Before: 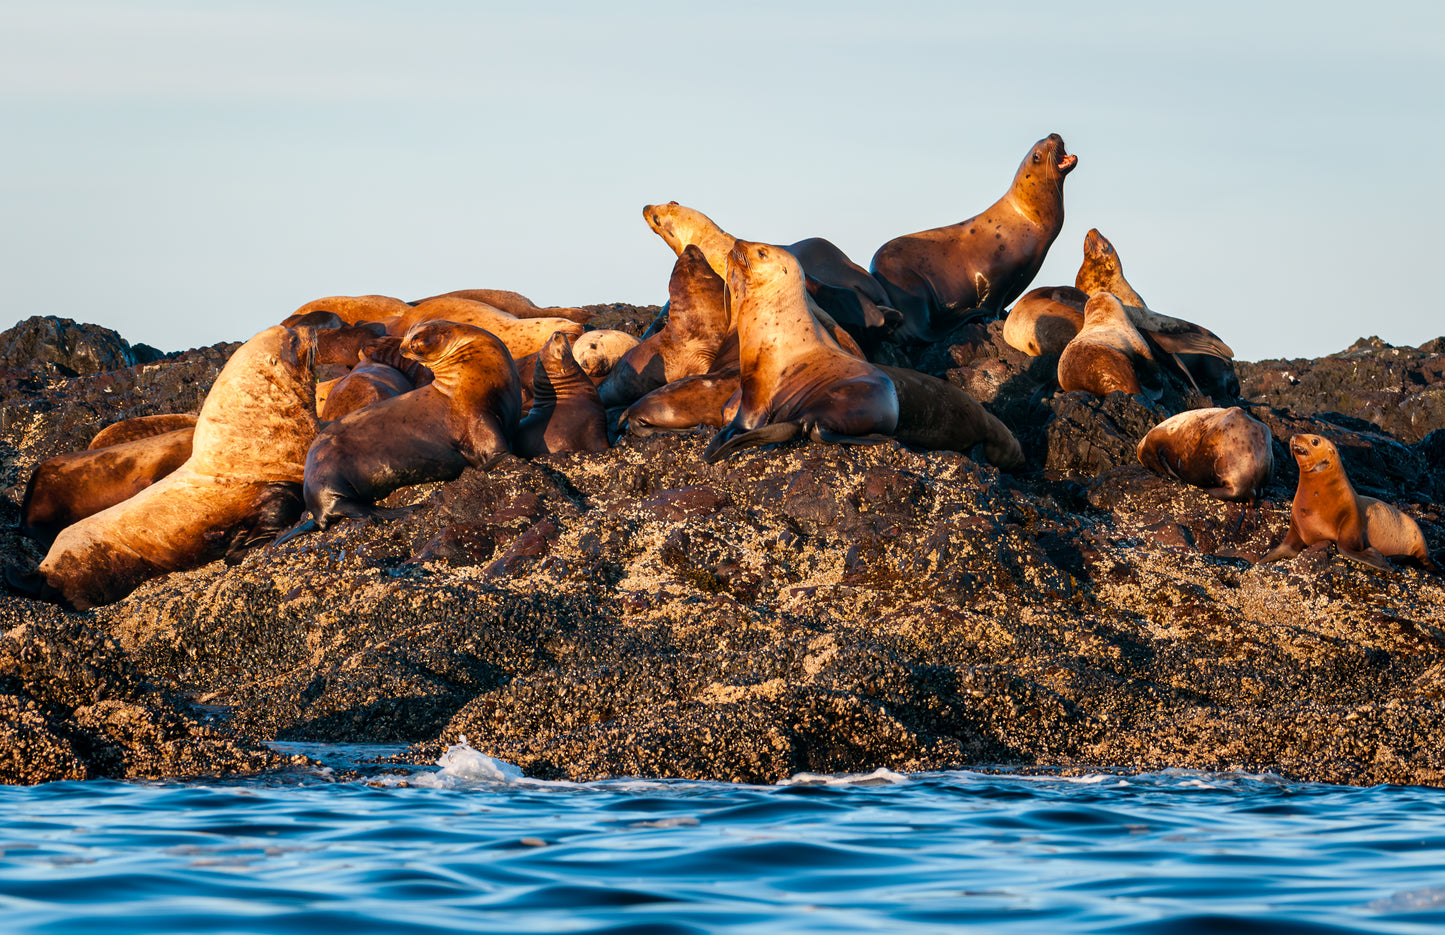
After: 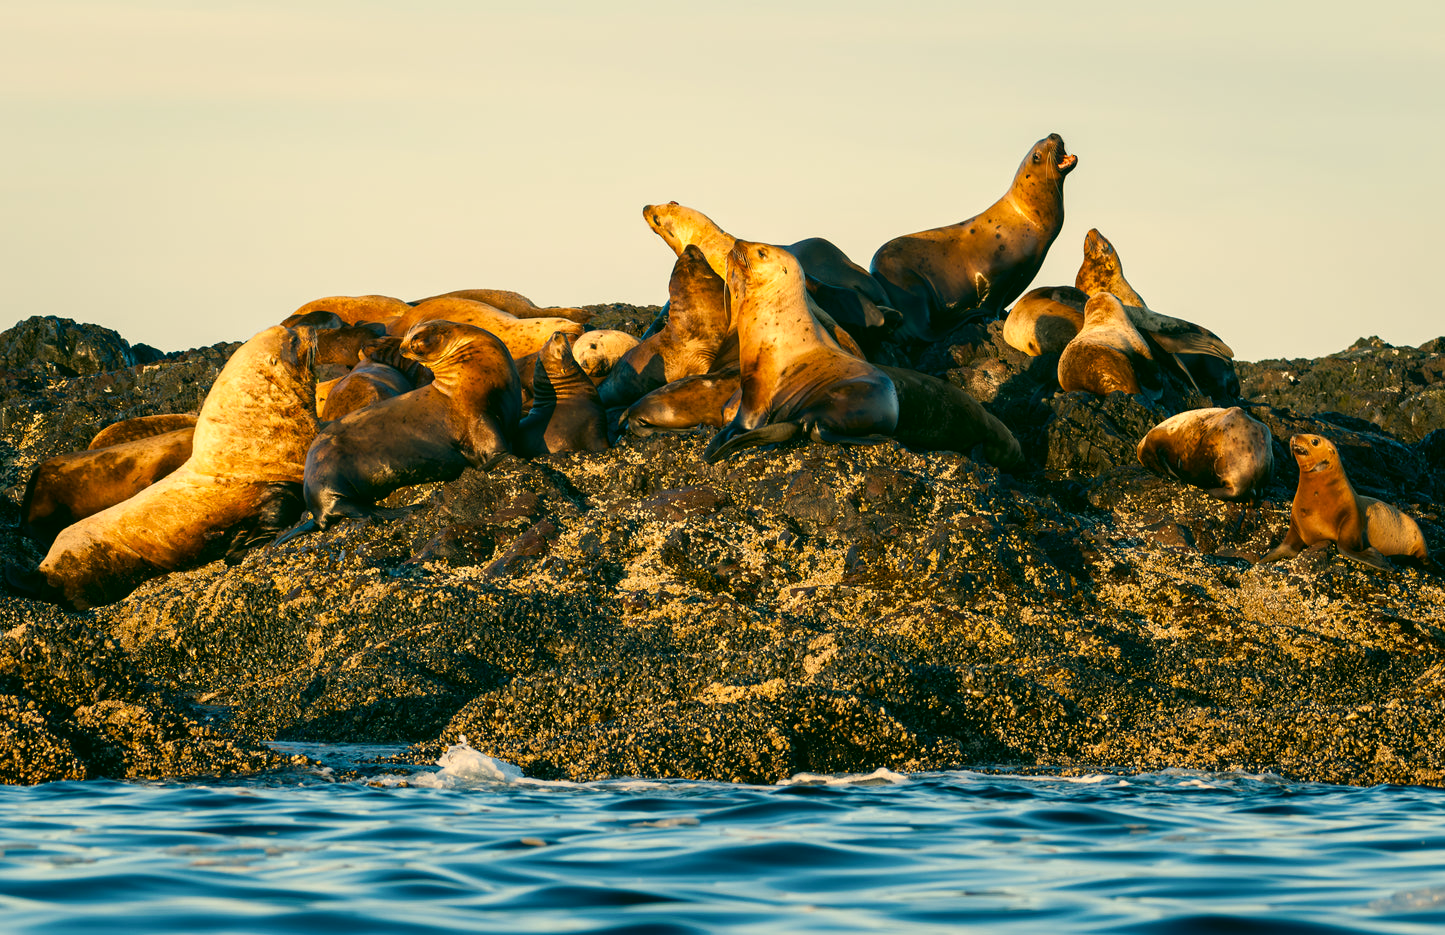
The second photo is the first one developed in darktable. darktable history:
color correction: highlights a* 5.19, highlights b* 23.59, shadows a* -15.57, shadows b* 3.85
shadows and highlights: shadows -29.21, highlights 29.68
